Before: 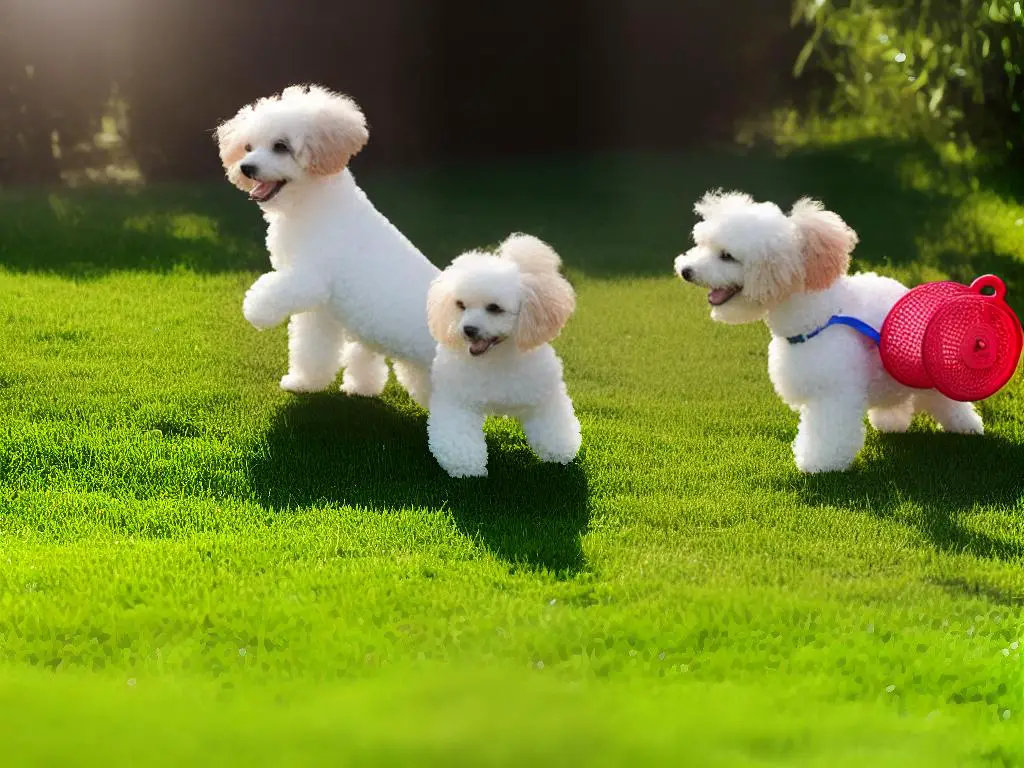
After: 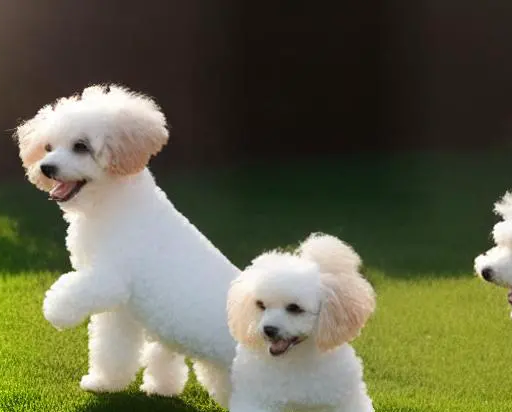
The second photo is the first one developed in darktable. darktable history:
crop: left 19.603%, right 30.315%, bottom 46.273%
